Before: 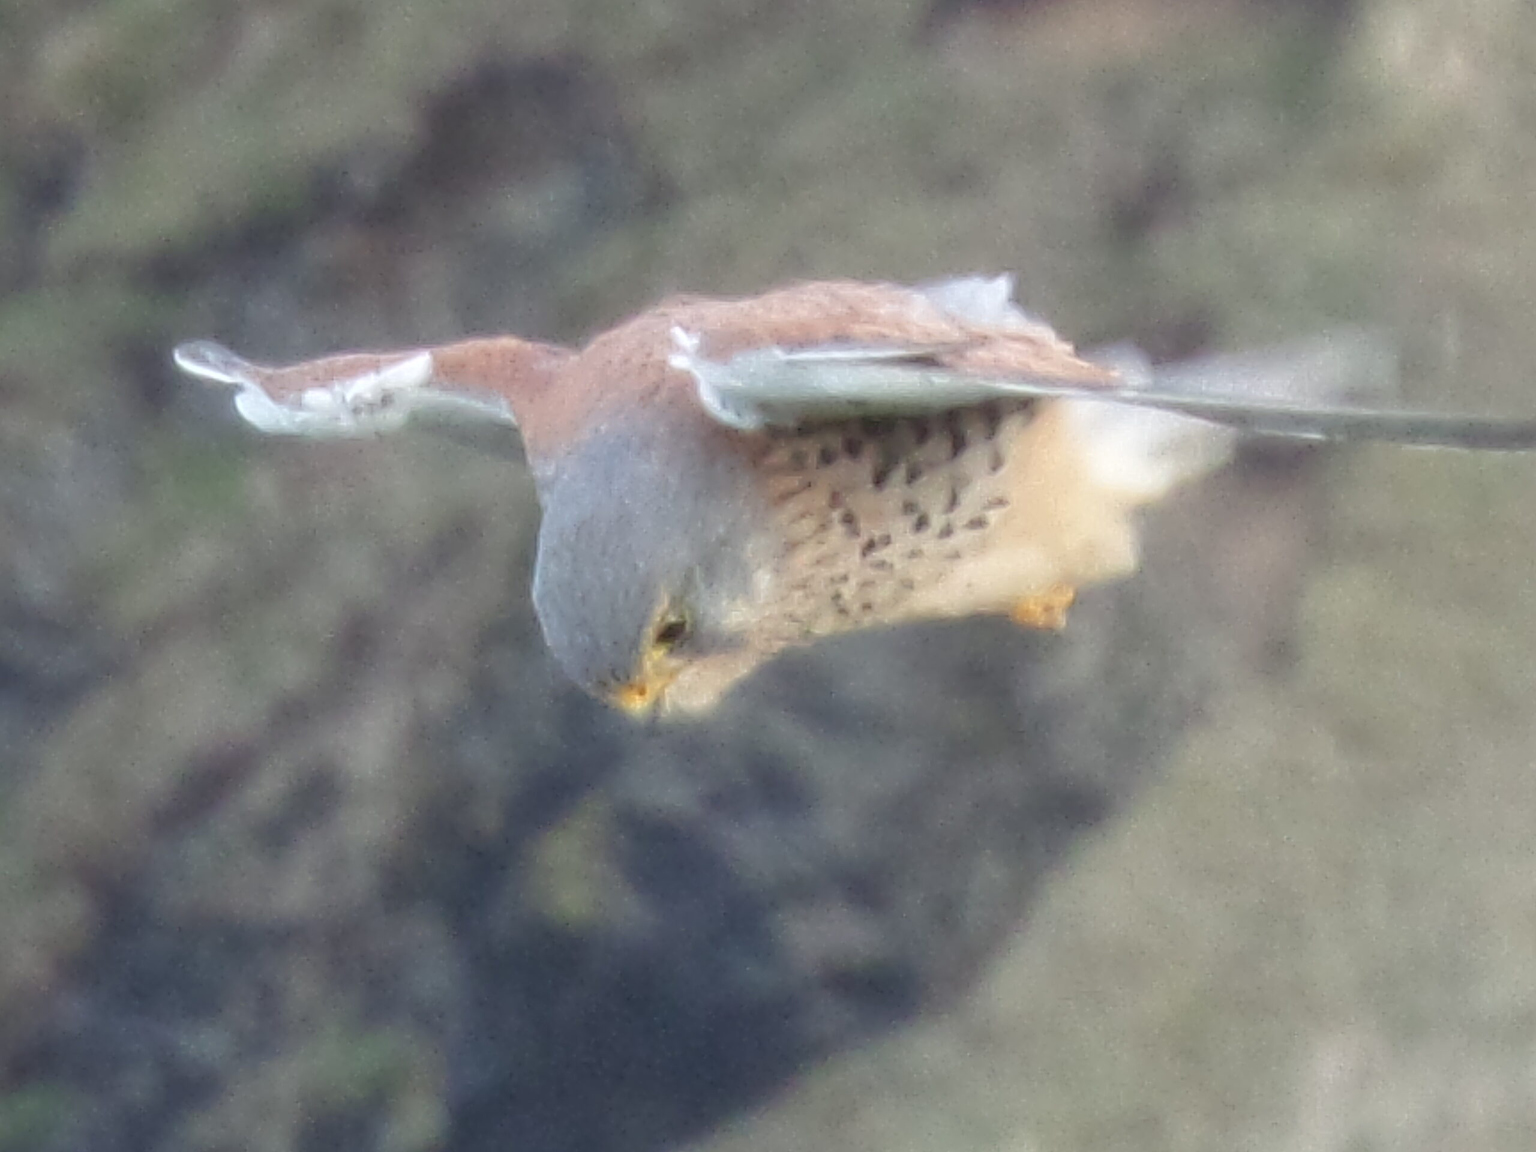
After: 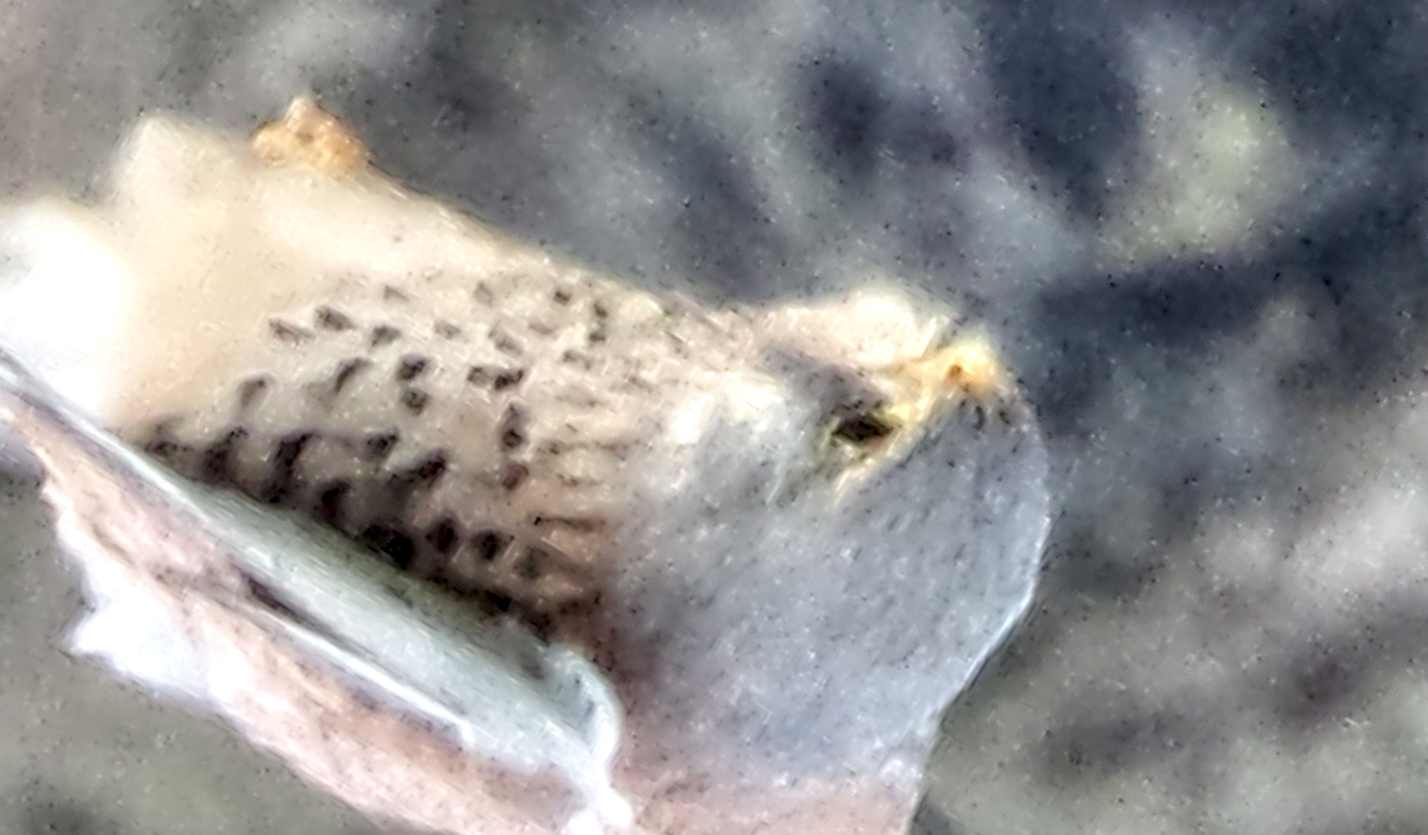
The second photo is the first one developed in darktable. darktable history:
local contrast: highlights 4%, shadows 3%, detail 299%, midtone range 0.304
color zones: mix -95.64%
crop and rotate: angle 148.64°, left 9.157%, top 15.597%, right 4.493%, bottom 17.09%
filmic rgb: black relative exposure -7.65 EV, white relative exposure 4.56 EV, hardness 3.61, contrast 0.987, iterations of high-quality reconstruction 10
exposure: exposure 0.468 EV, compensate exposure bias true, compensate highlight preservation false
